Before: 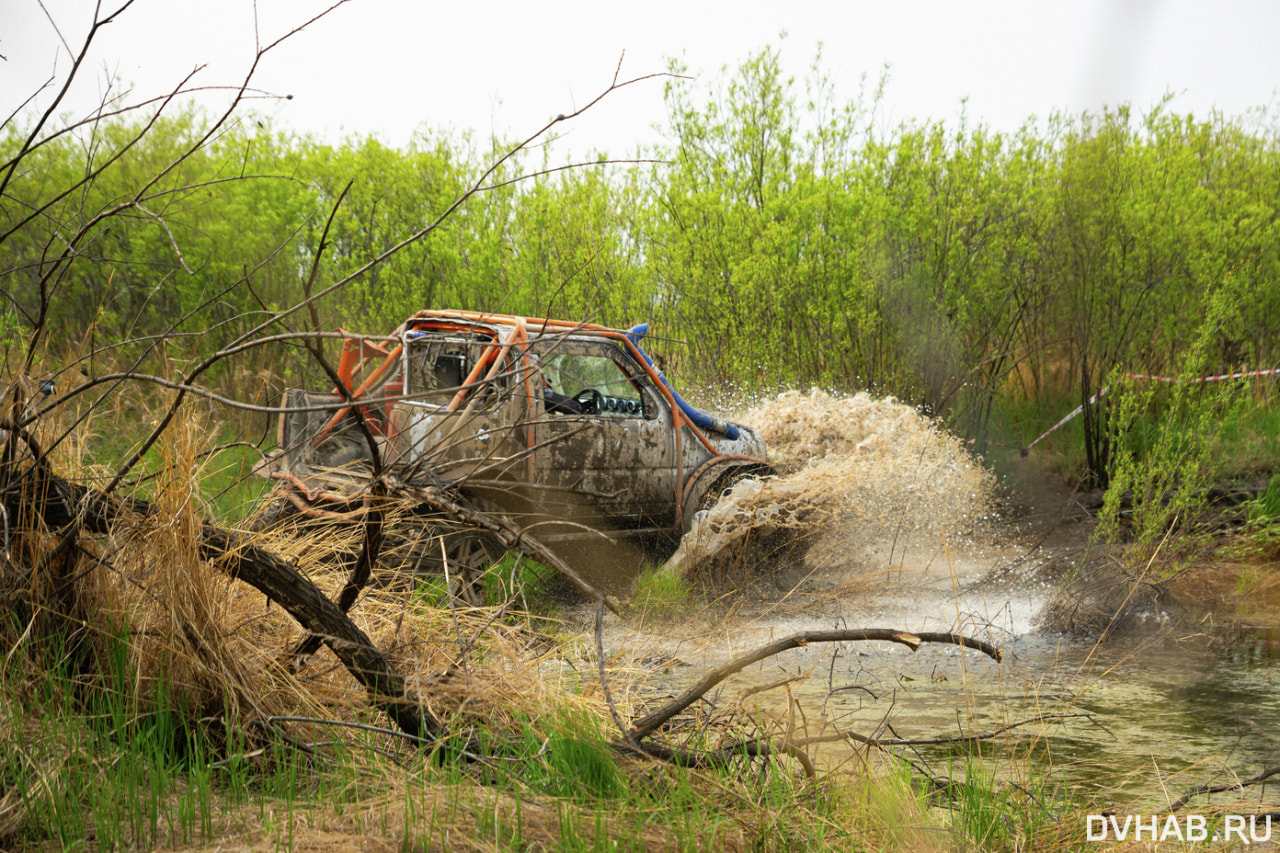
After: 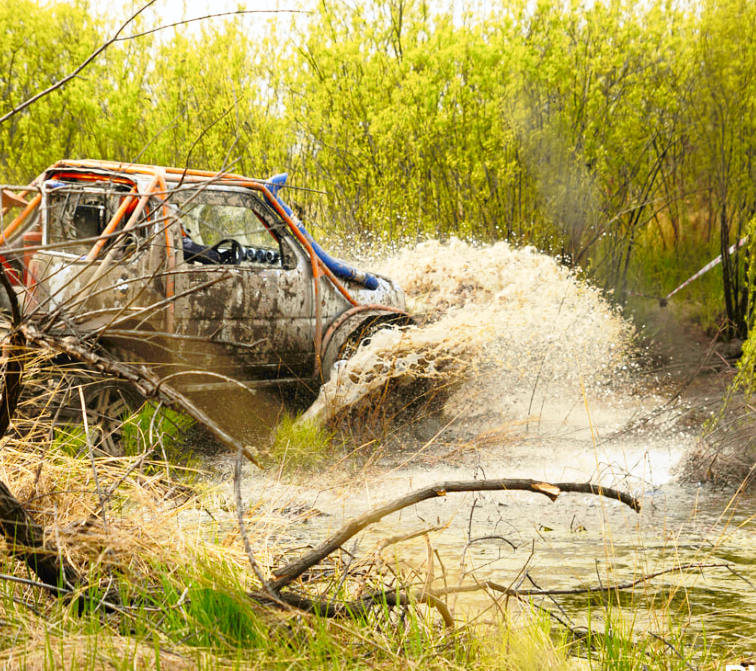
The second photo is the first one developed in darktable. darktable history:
tone curve: curves: ch0 [(0, 0) (0.15, 0.17) (0.452, 0.437) (0.611, 0.588) (0.751, 0.749) (1, 1)]; ch1 [(0, 0) (0.325, 0.327) (0.412, 0.45) (0.453, 0.484) (0.5, 0.501) (0.541, 0.55) (0.617, 0.612) (0.695, 0.697) (1, 1)]; ch2 [(0, 0) (0.386, 0.397) (0.452, 0.459) (0.505, 0.498) (0.524, 0.547) (0.574, 0.566) (0.633, 0.641) (1, 1)], color space Lab, independent channels, preserve colors none
tone equalizer: on, module defaults
crop and rotate: left 28.256%, top 17.734%, right 12.656%, bottom 3.573%
base curve: curves: ch0 [(0, 0) (0.028, 0.03) (0.121, 0.232) (0.46, 0.748) (0.859, 0.968) (1, 1)], preserve colors none
